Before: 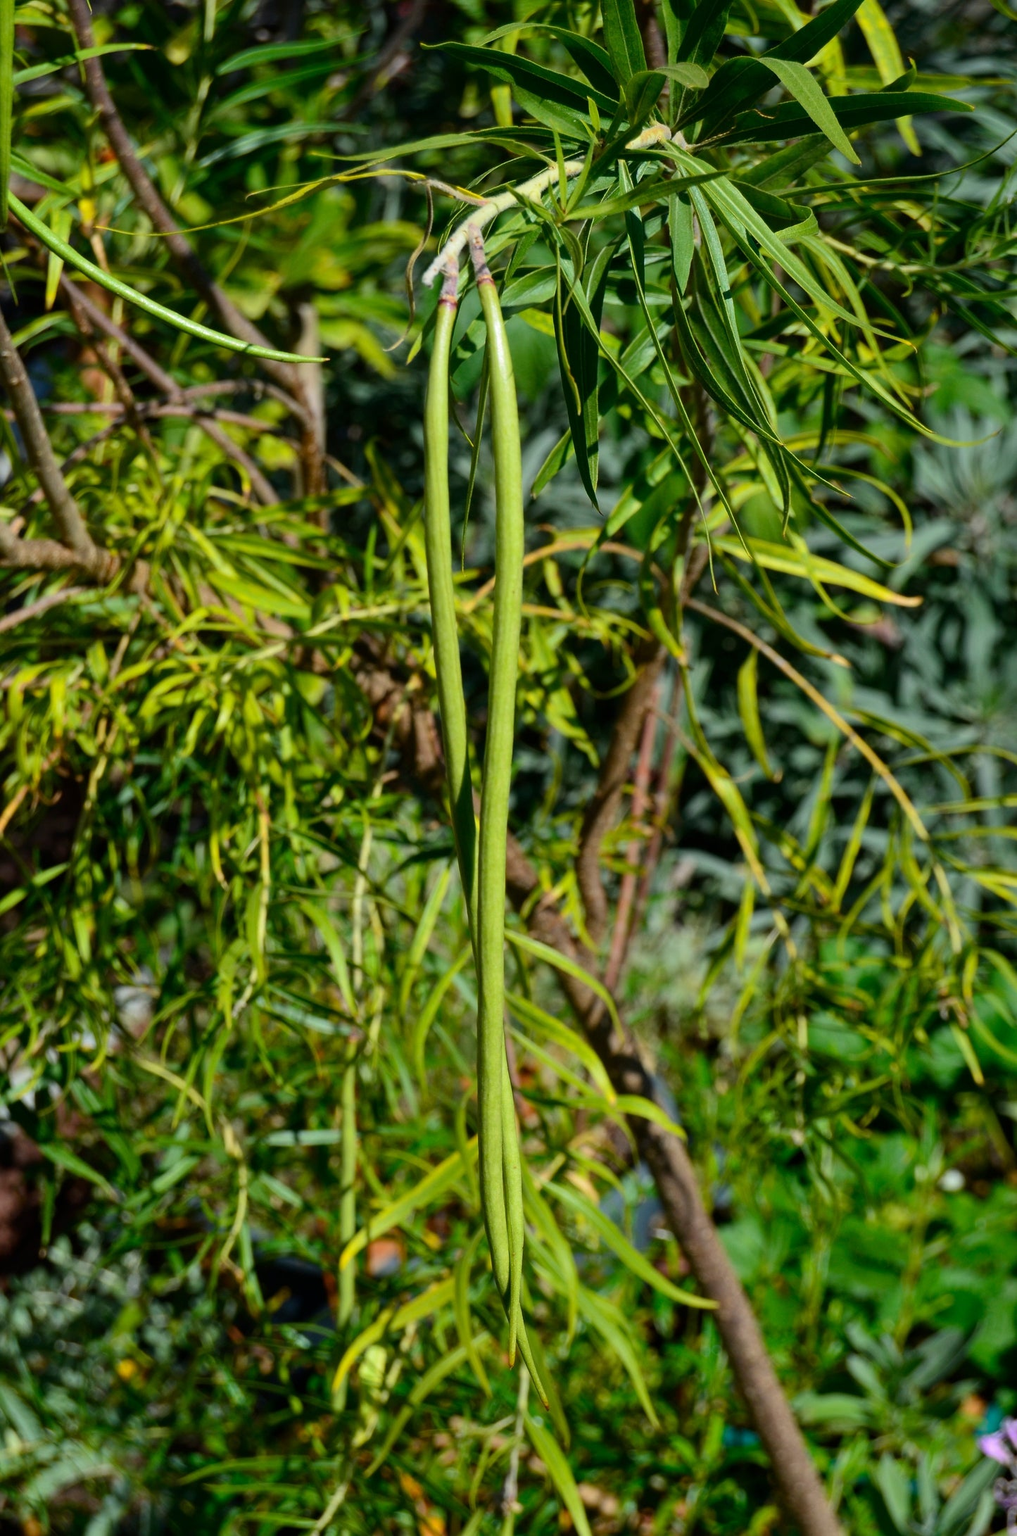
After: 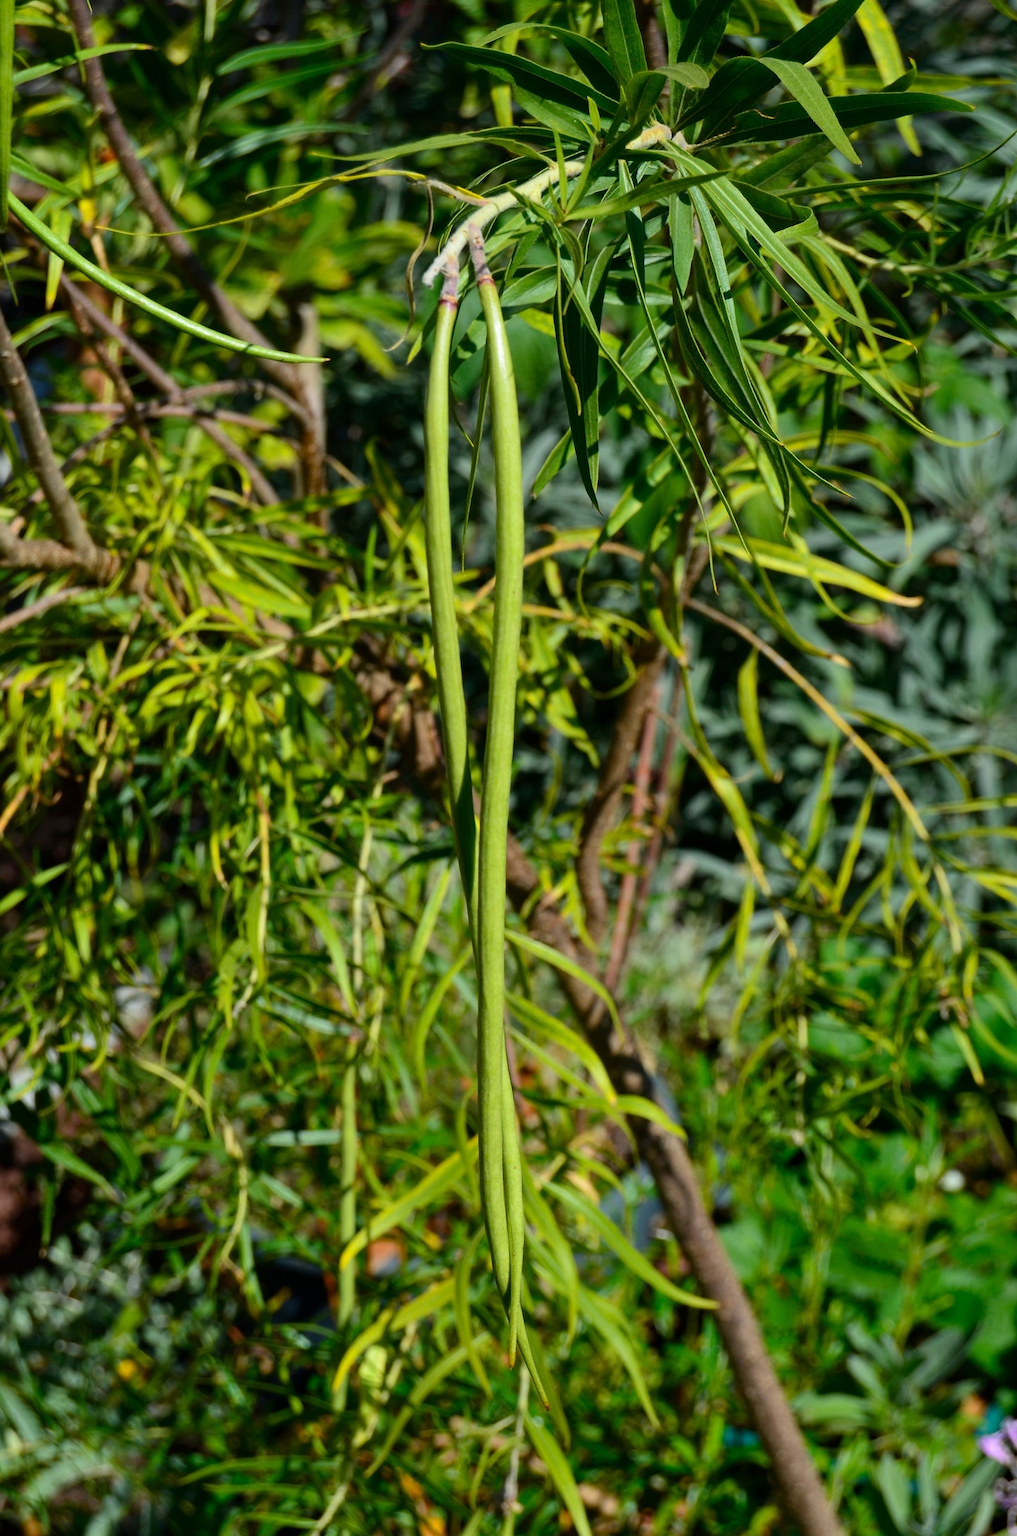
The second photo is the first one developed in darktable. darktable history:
exposure: exposure 0.018 EV, compensate highlight preservation false
